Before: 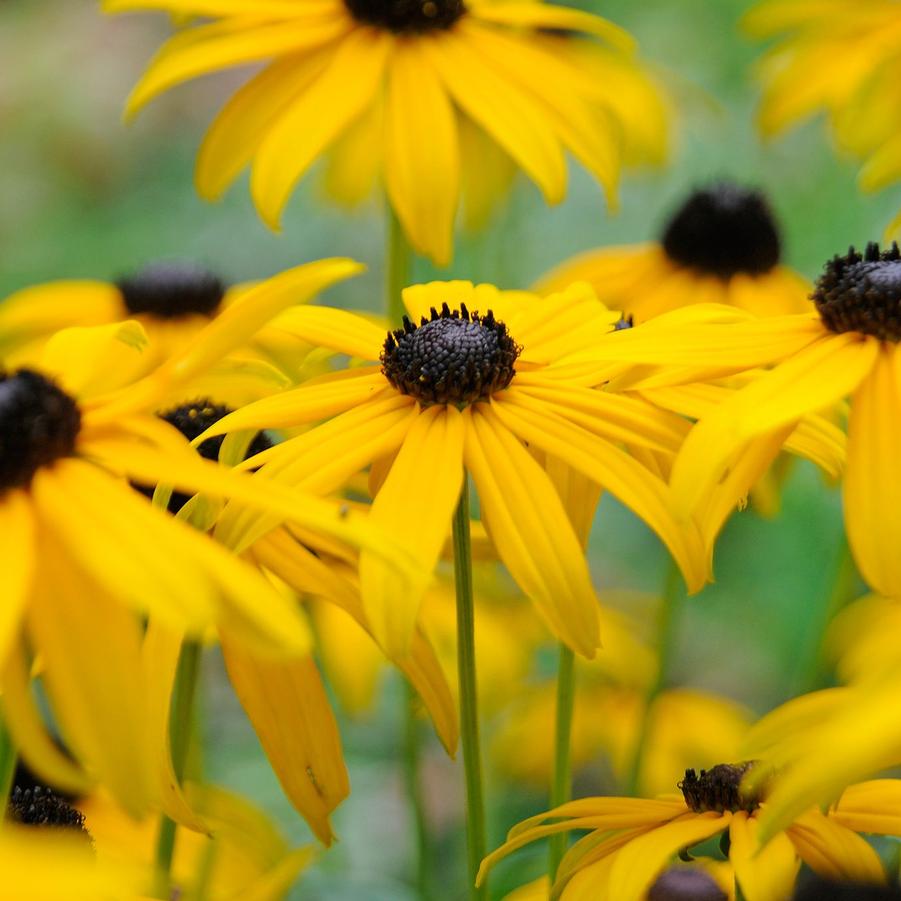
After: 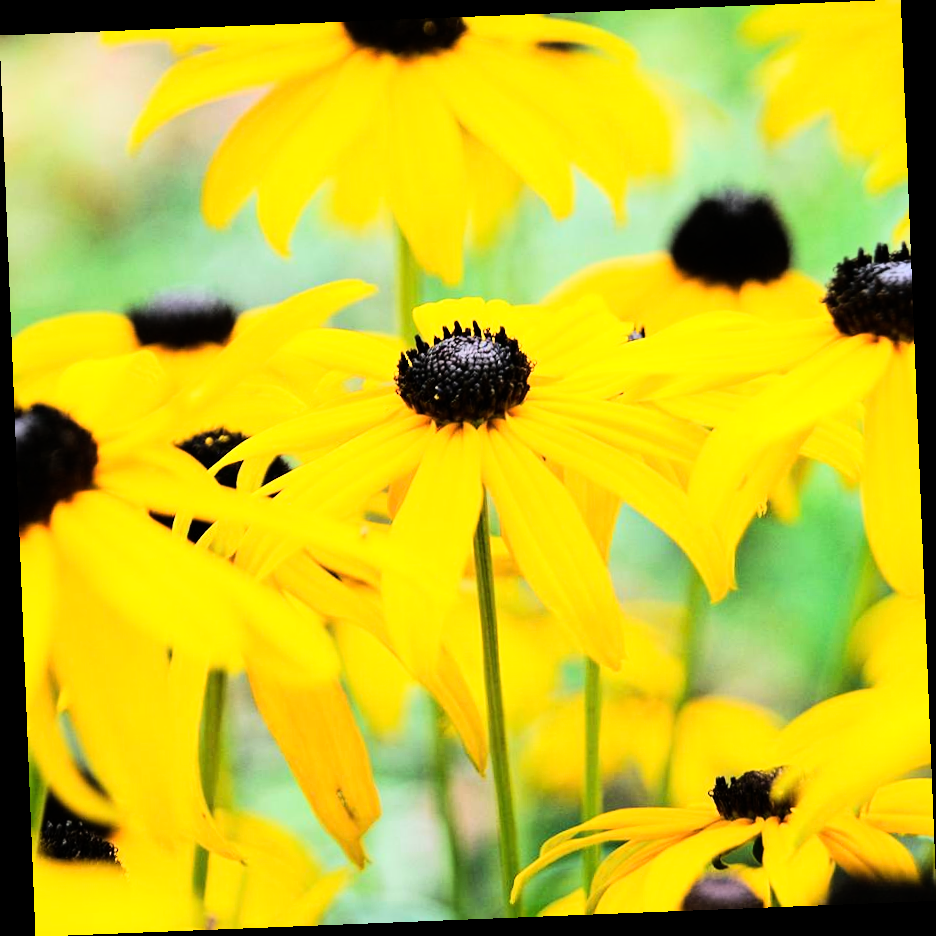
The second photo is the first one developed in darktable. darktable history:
rotate and perspective: rotation -2.29°, automatic cropping off
rgb curve: curves: ch0 [(0, 0) (0.21, 0.15) (0.24, 0.21) (0.5, 0.75) (0.75, 0.96) (0.89, 0.99) (1, 1)]; ch1 [(0, 0.02) (0.21, 0.13) (0.25, 0.2) (0.5, 0.67) (0.75, 0.9) (0.89, 0.97) (1, 1)]; ch2 [(0, 0.02) (0.21, 0.13) (0.25, 0.2) (0.5, 0.67) (0.75, 0.9) (0.89, 0.97) (1, 1)], compensate middle gray true
